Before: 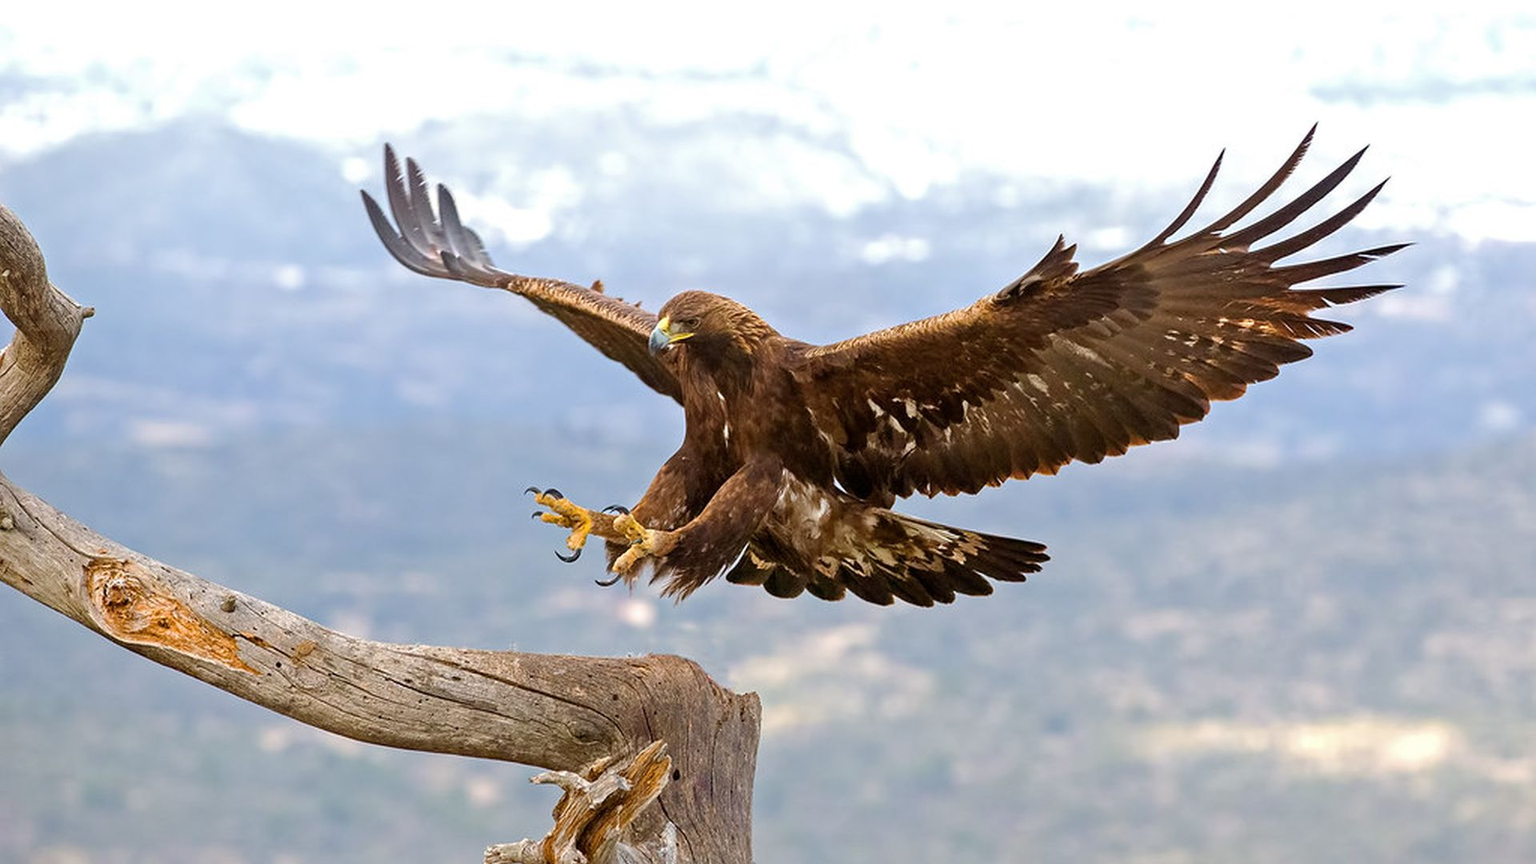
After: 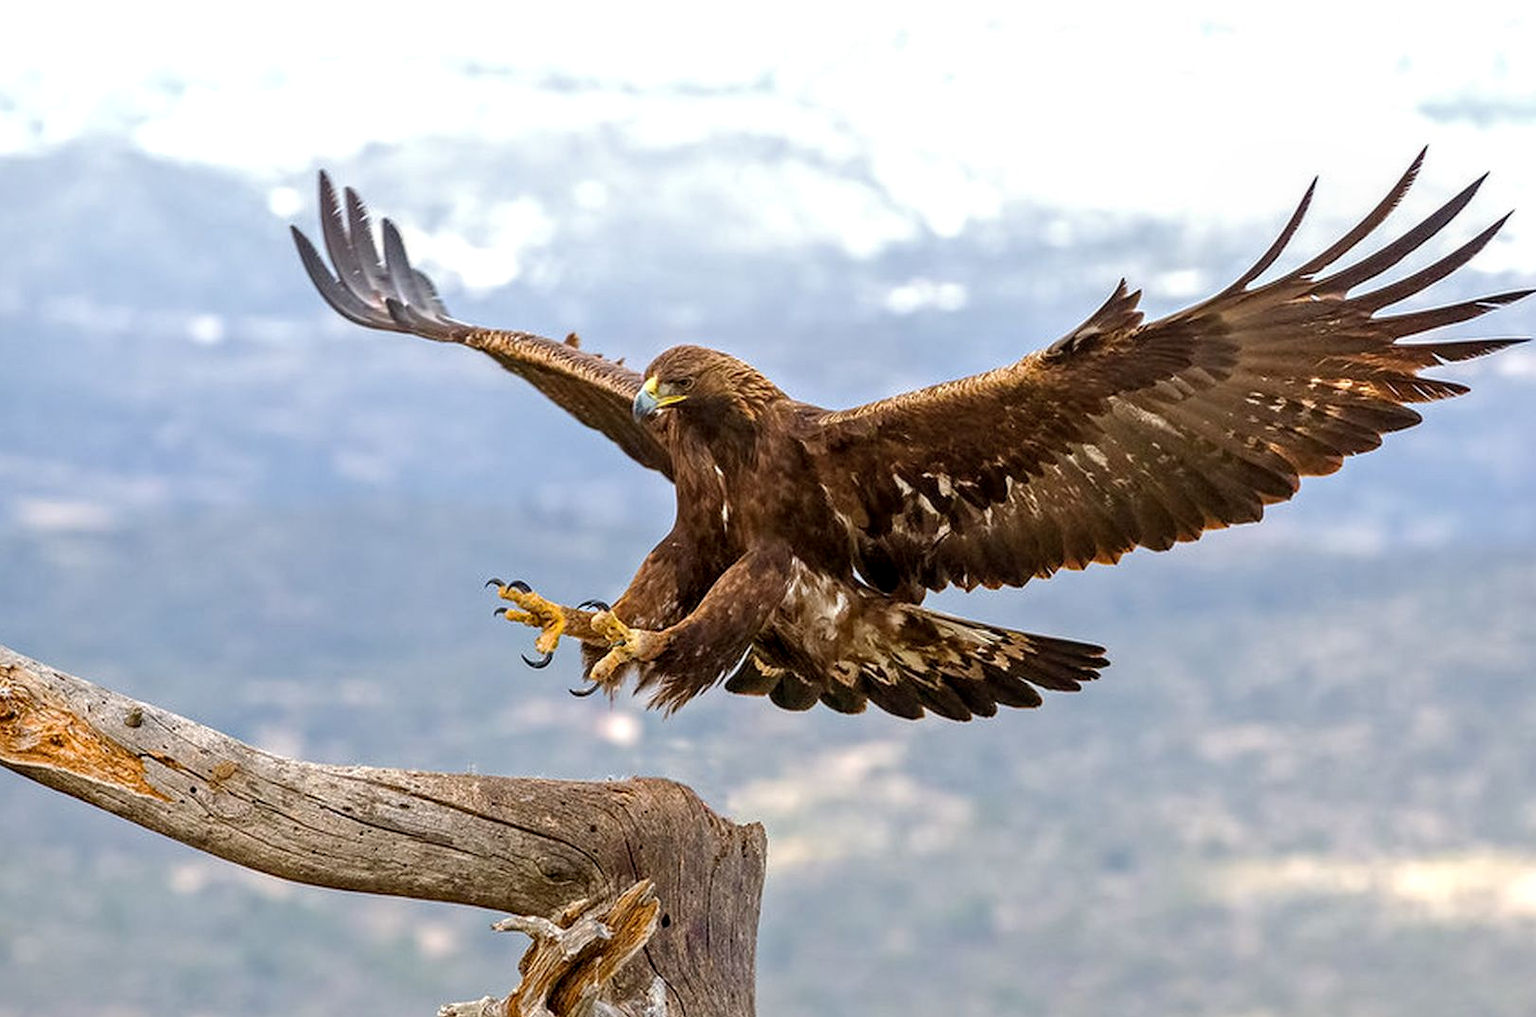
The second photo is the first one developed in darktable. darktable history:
local contrast: detail 130%
crop: left 7.598%, right 7.873%
